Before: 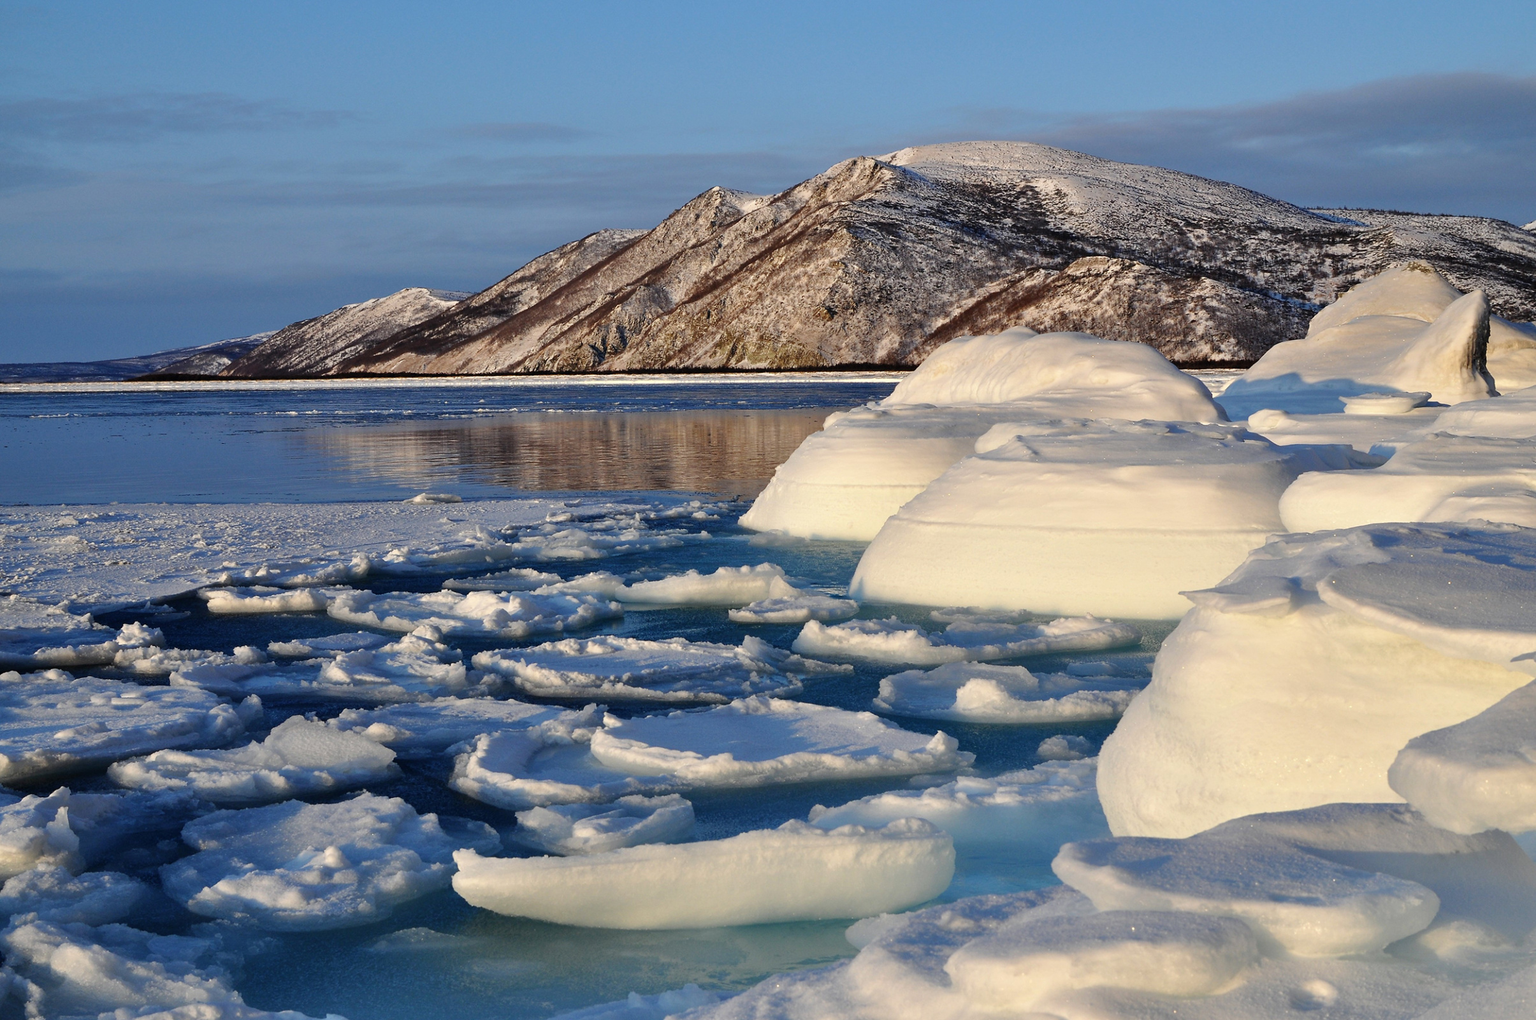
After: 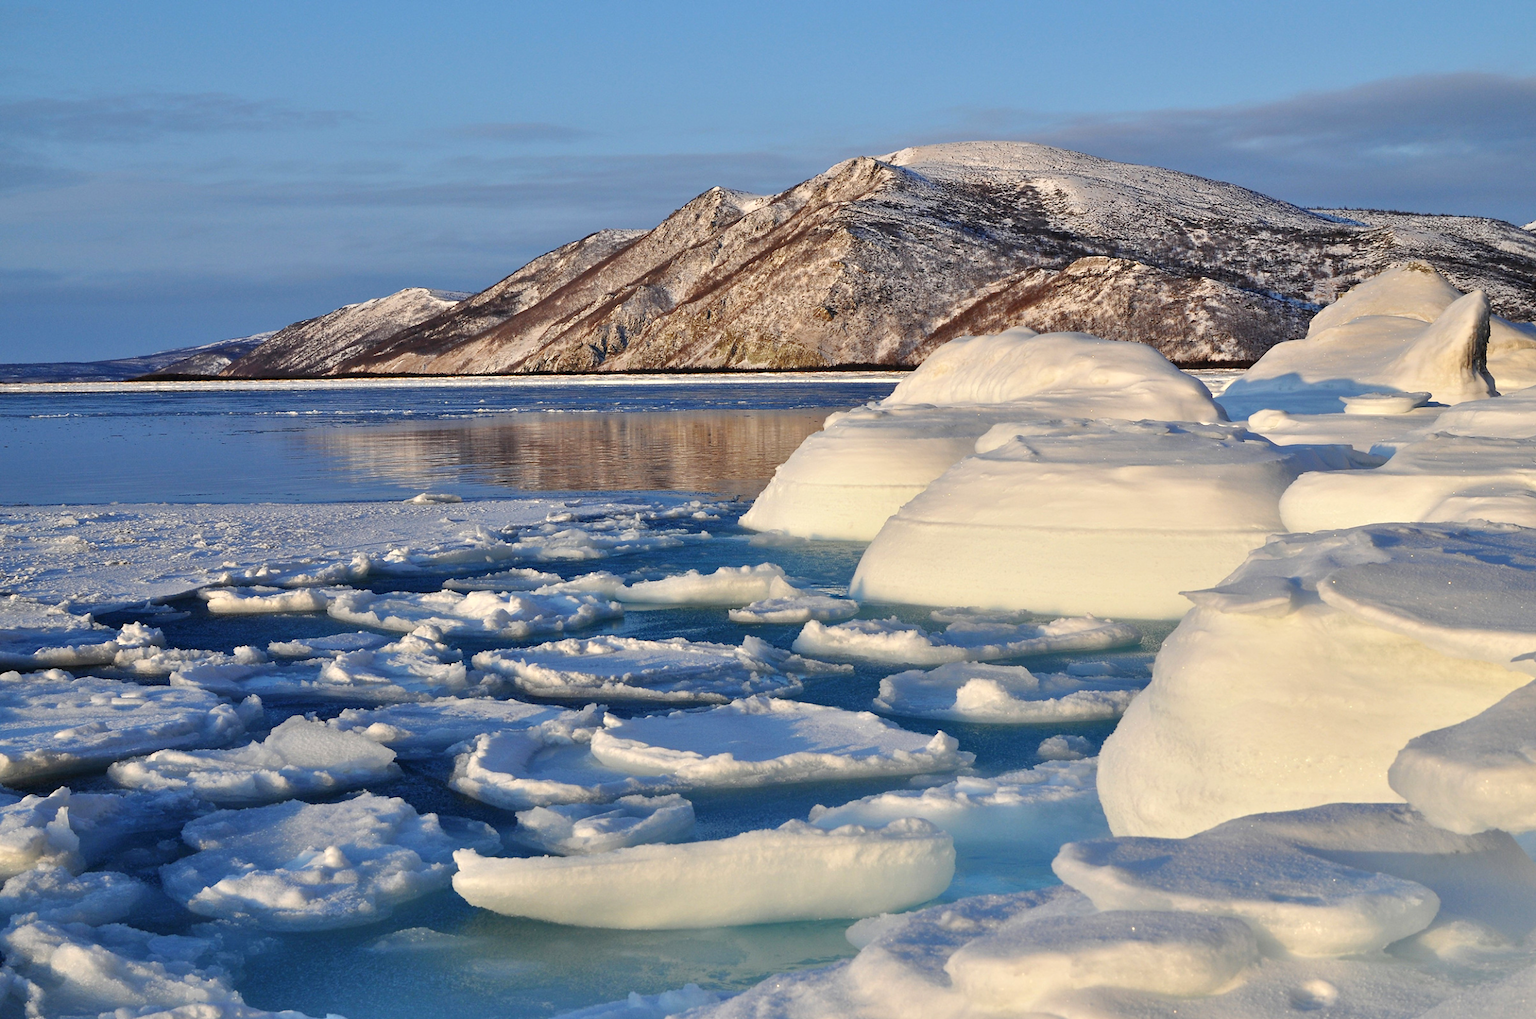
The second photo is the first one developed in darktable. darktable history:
tone equalizer: -8 EV 1.01 EV, -7 EV 0.97 EV, -6 EV 0.966 EV, -5 EV 0.984 EV, -4 EV 1.04 EV, -3 EV 0.729 EV, -2 EV 0.499 EV, -1 EV 0.225 EV
